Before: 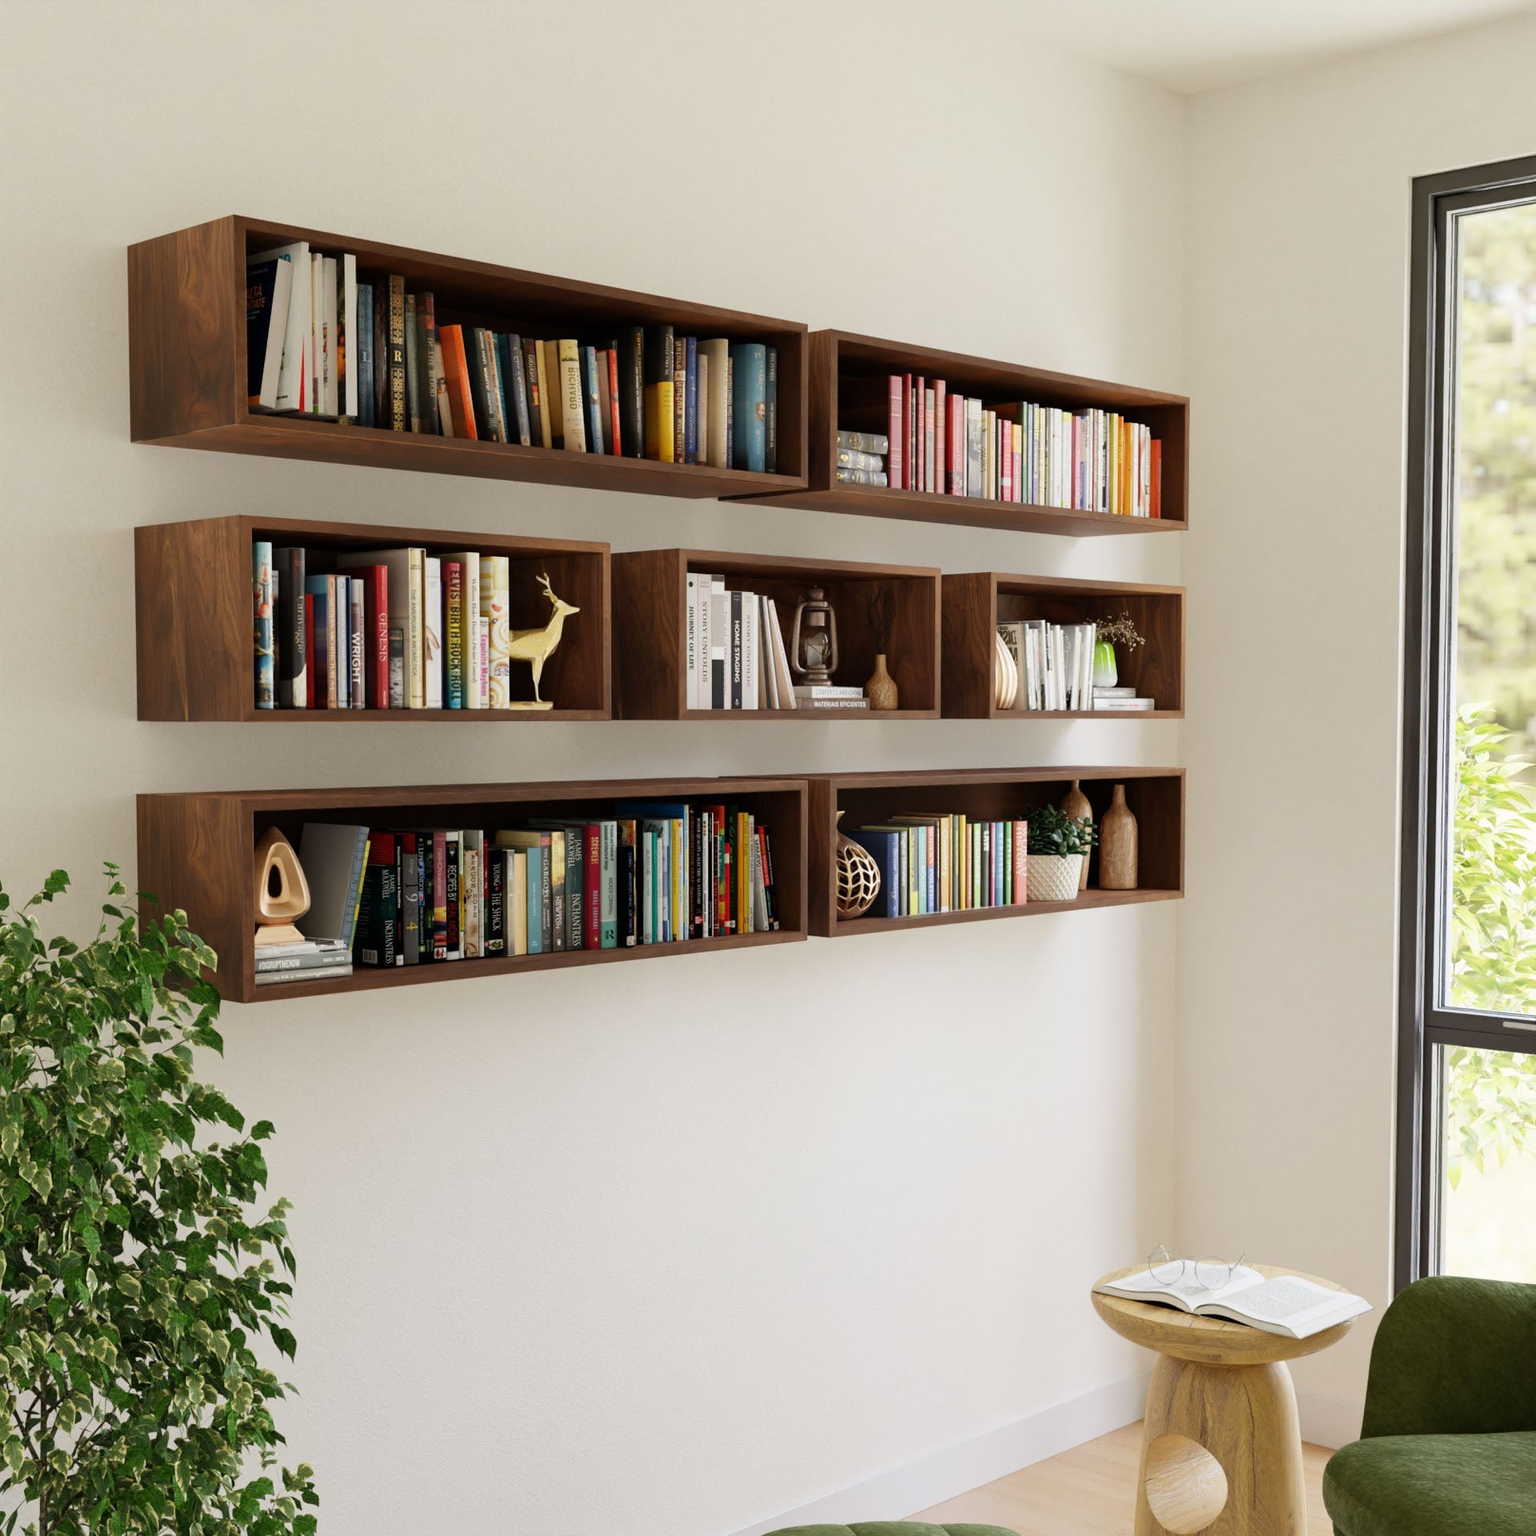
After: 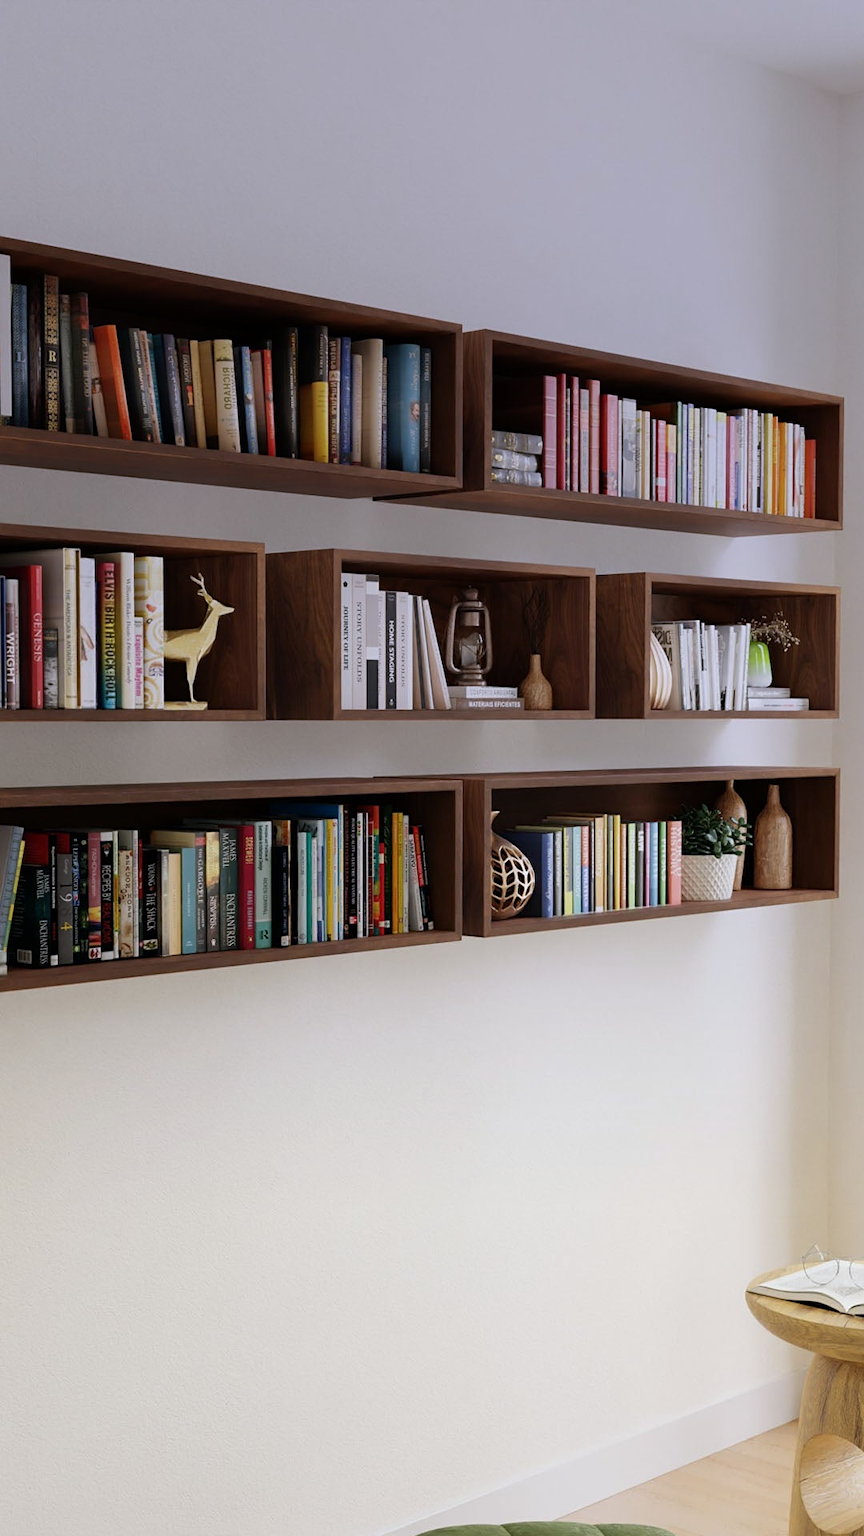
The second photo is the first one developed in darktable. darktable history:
sharpen: amount 0.2
crop and rotate: left 22.516%, right 21.234%
graduated density: hue 238.83°, saturation 50%
